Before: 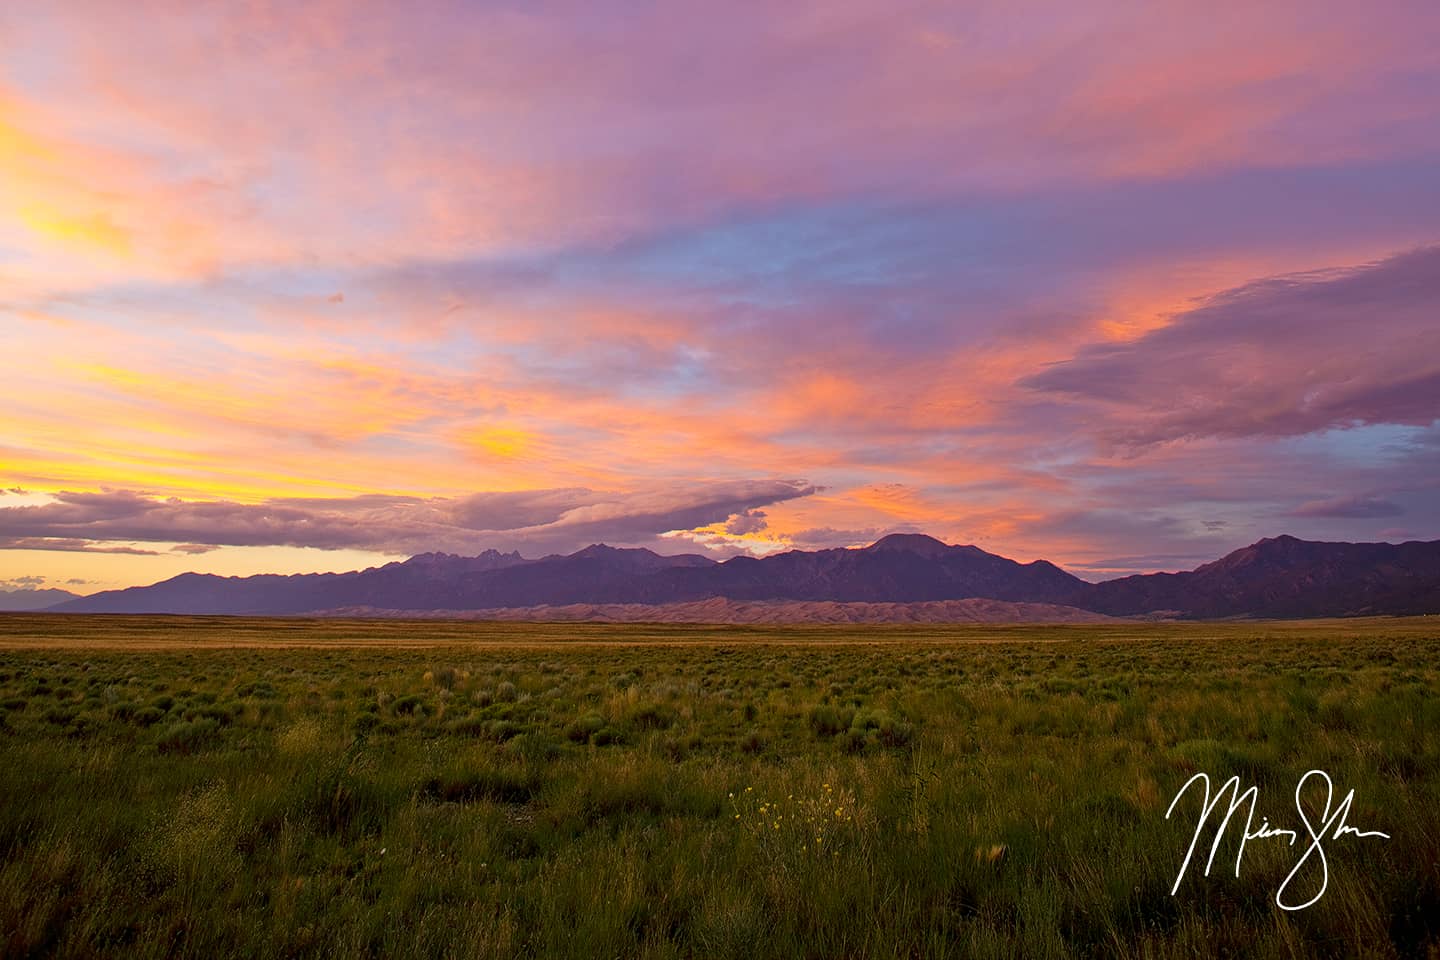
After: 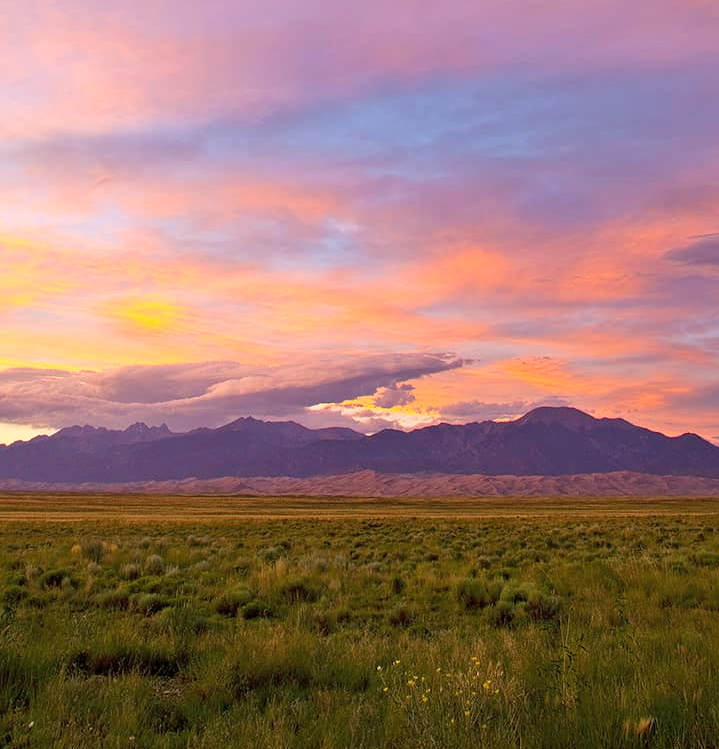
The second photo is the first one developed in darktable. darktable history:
shadows and highlights: shadows 42.69, highlights 7.09
crop and rotate: angle 0.023°, left 24.454%, top 13.209%, right 25.562%, bottom 8.633%
exposure: exposure 0.339 EV, compensate highlight preservation false
